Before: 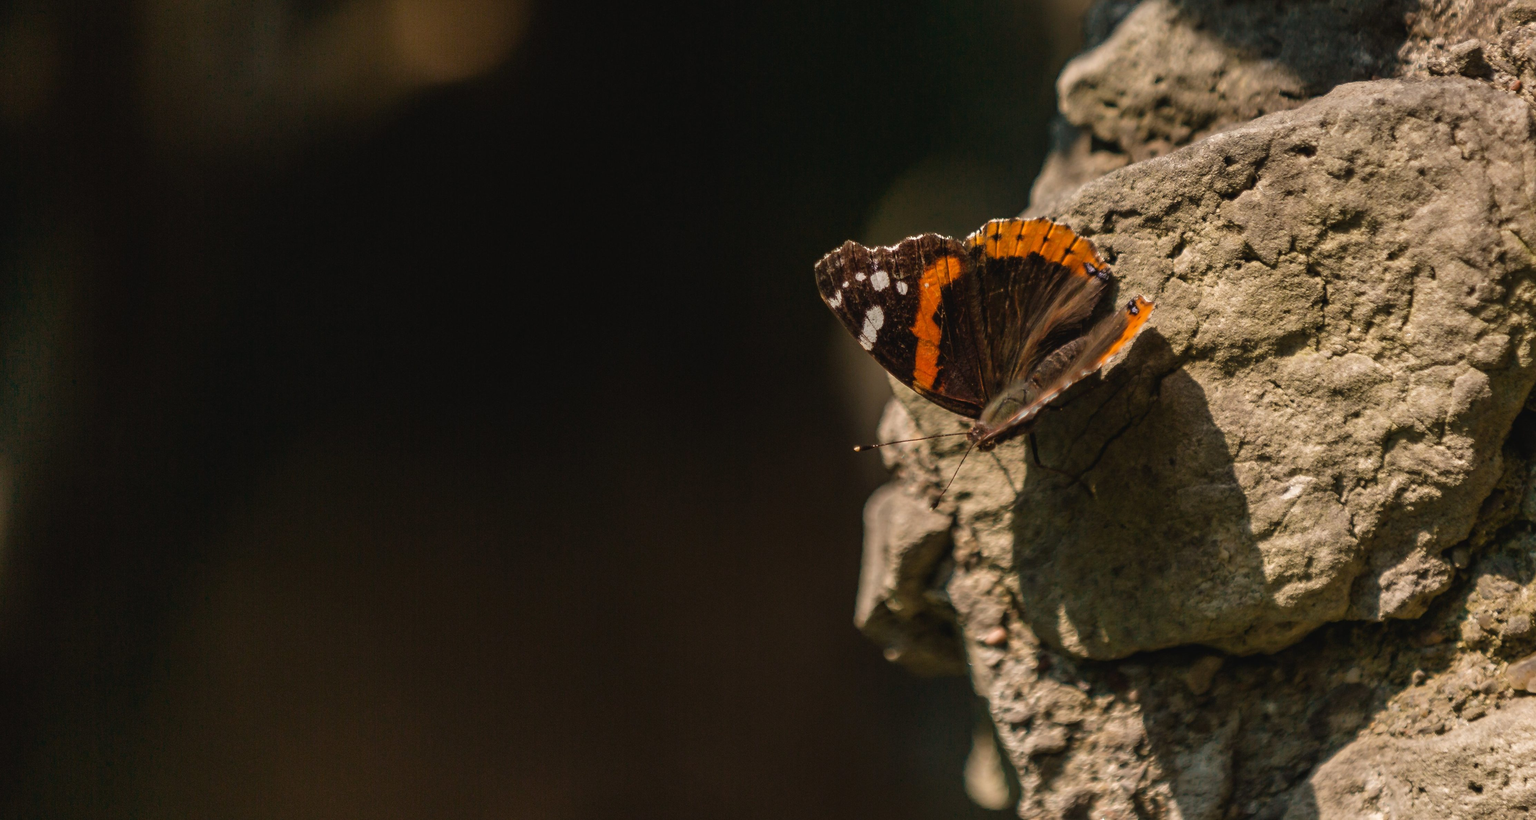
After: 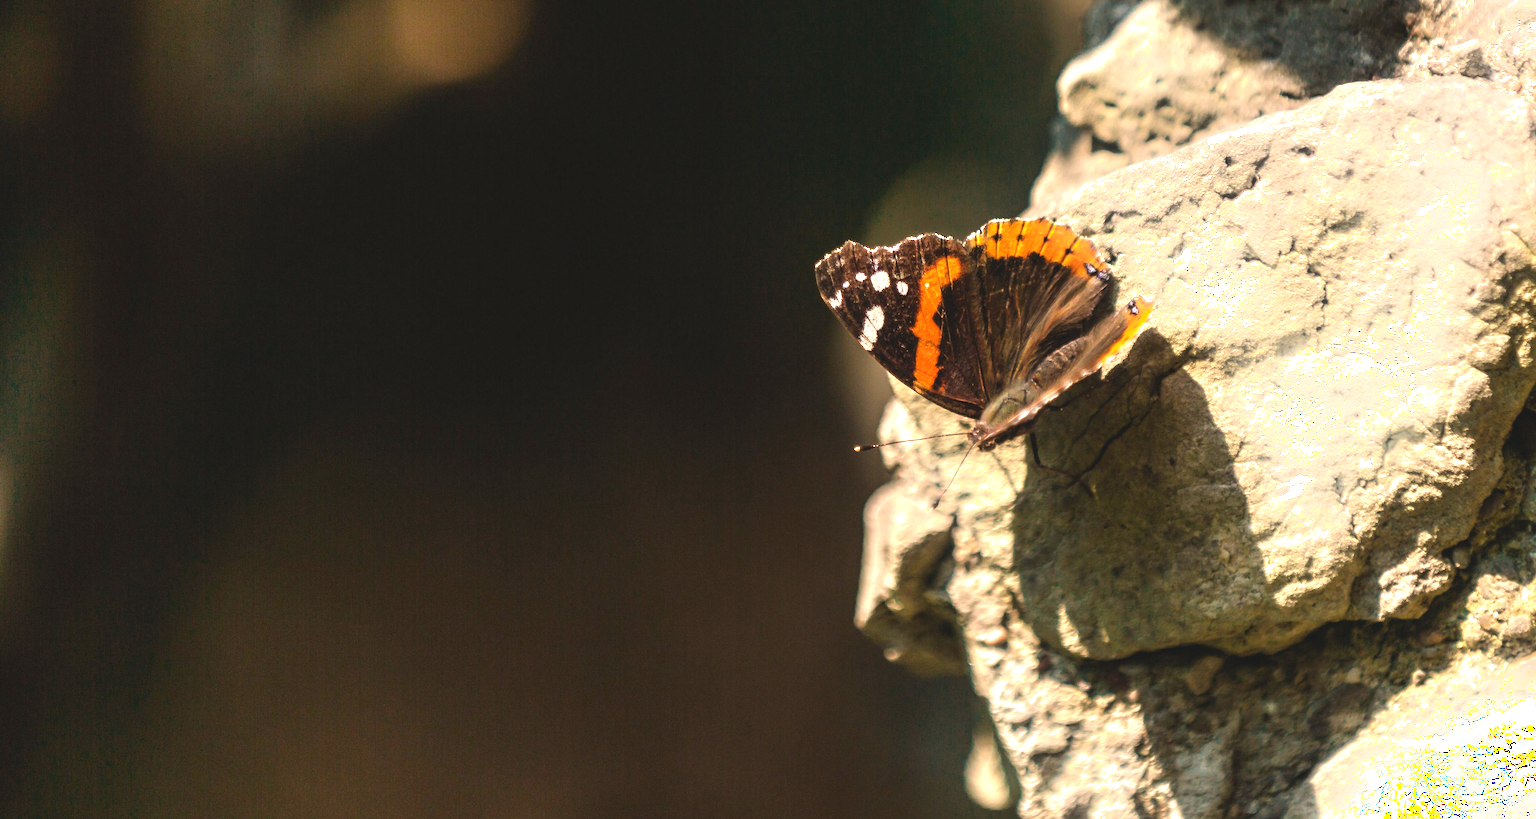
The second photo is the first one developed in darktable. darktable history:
exposure: black level correction 0, exposure 1.5 EV, compensate highlight preservation false
shadows and highlights: shadows -21.3, highlights 100, soften with gaussian
